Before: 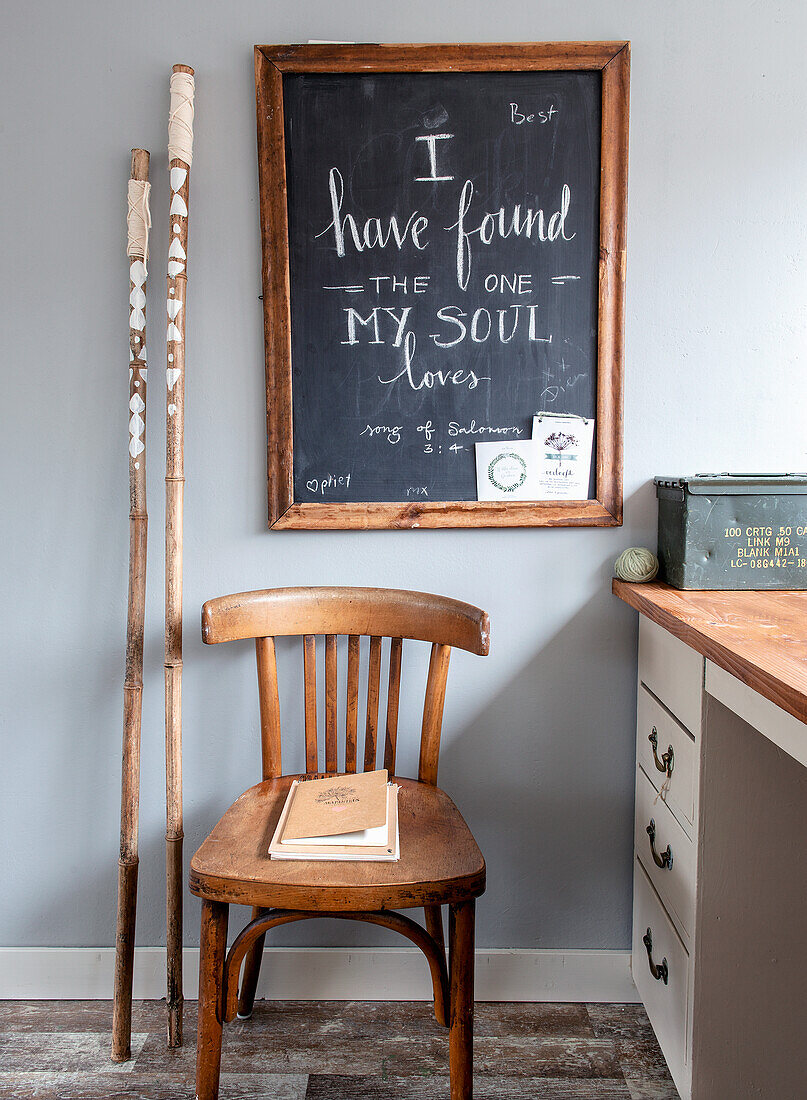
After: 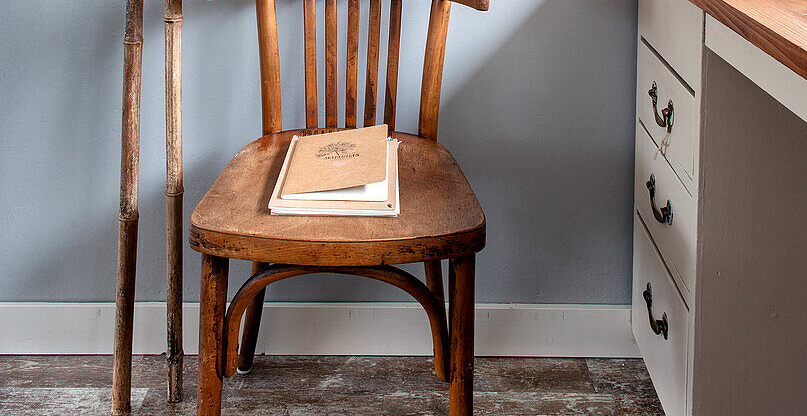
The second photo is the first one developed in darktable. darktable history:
shadows and highlights: shadows 24.72, highlights -79.74, soften with gaussian
crop and rotate: top 58.725%, bottom 3.382%
local contrast: mode bilateral grid, contrast 20, coarseness 51, detail 119%, midtone range 0.2
